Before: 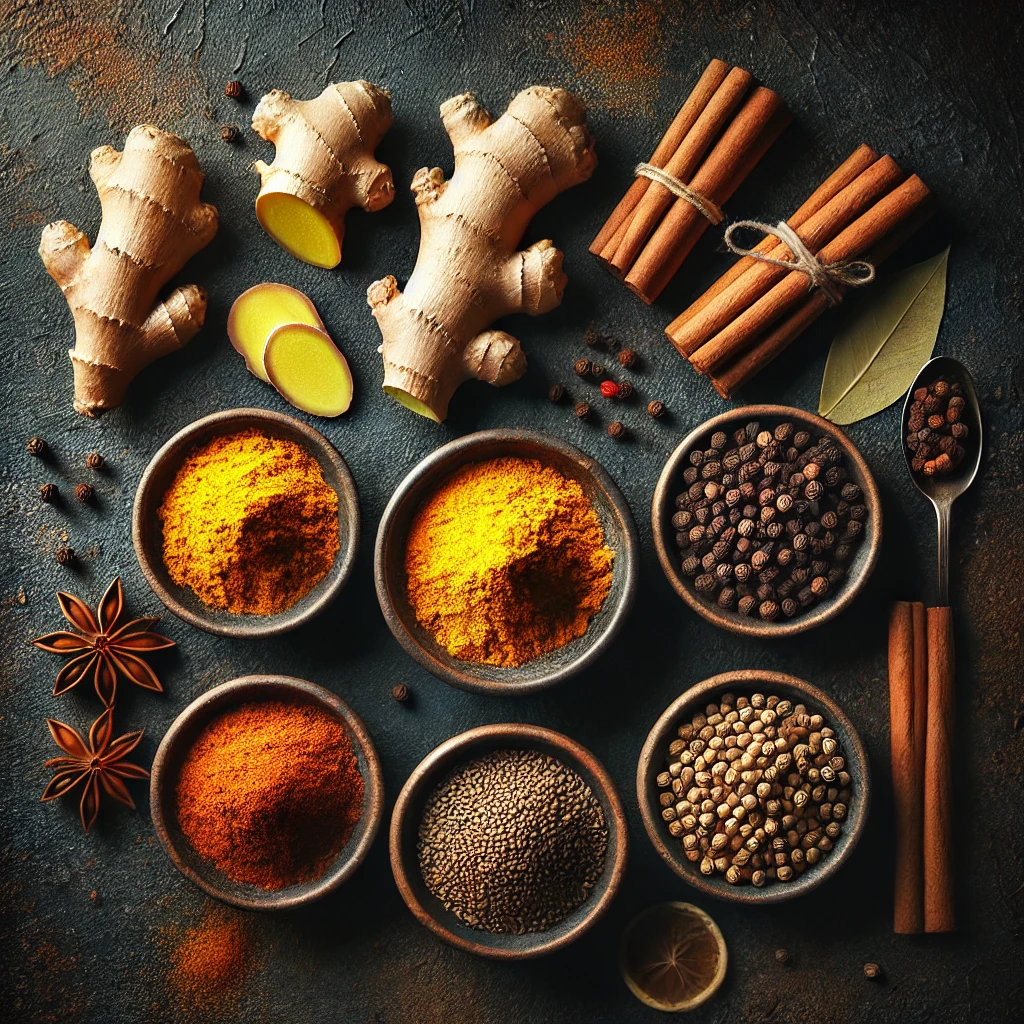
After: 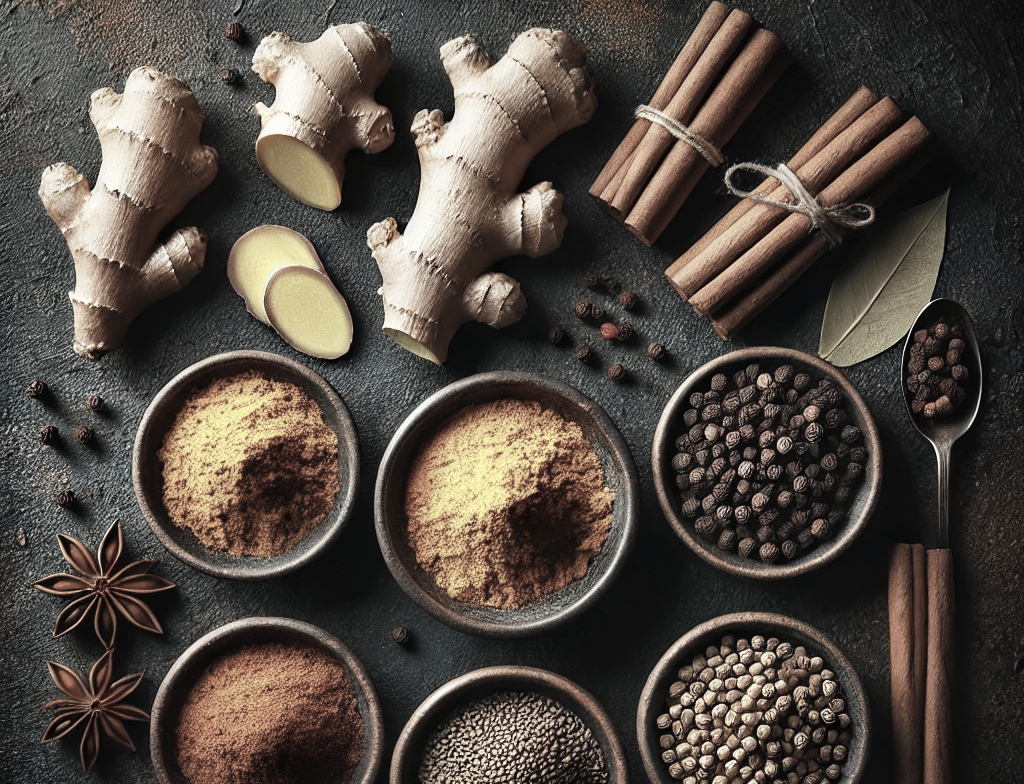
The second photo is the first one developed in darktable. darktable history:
crop: top 5.686%, bottom 17.737%
color correction: highlights b* 0.035, saturation 0.351
